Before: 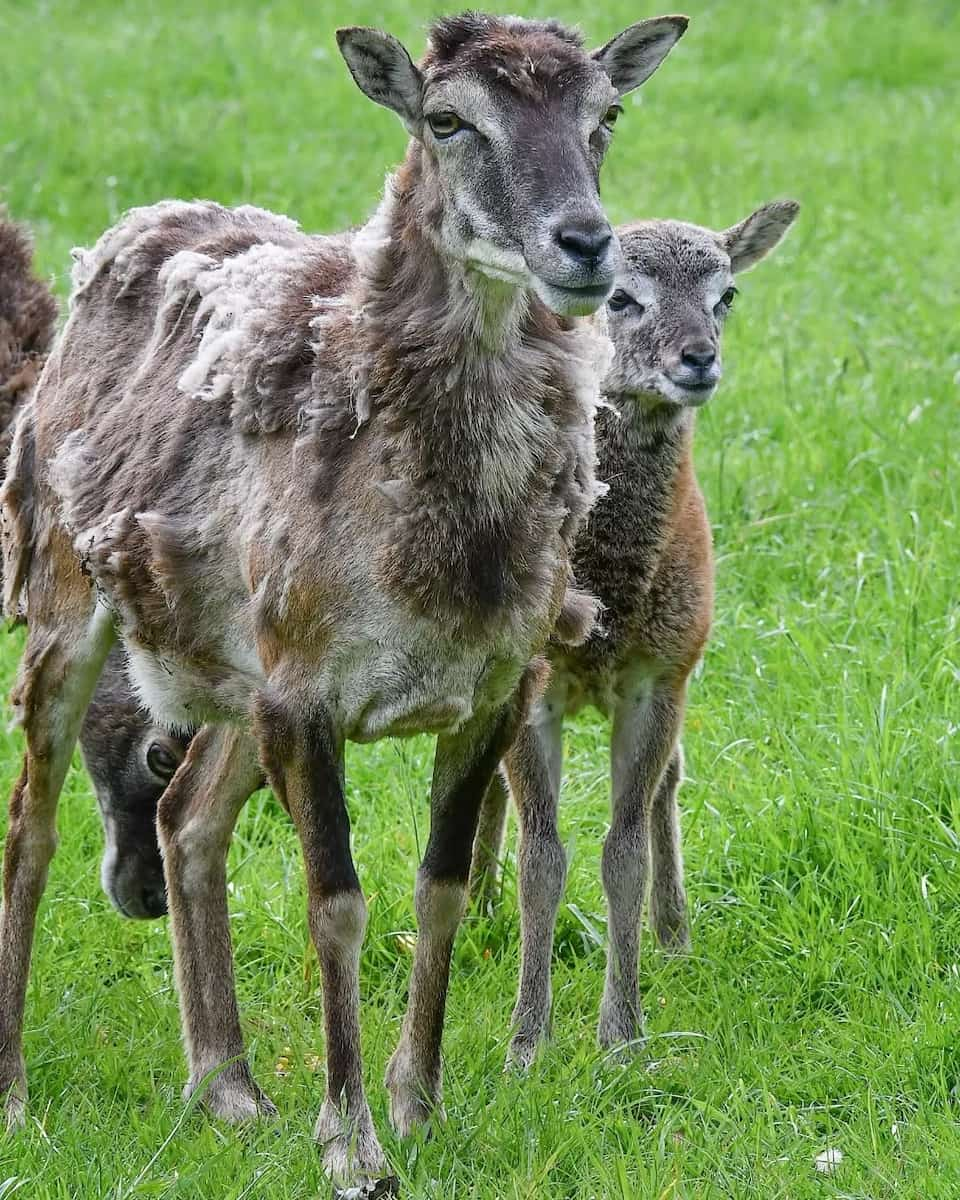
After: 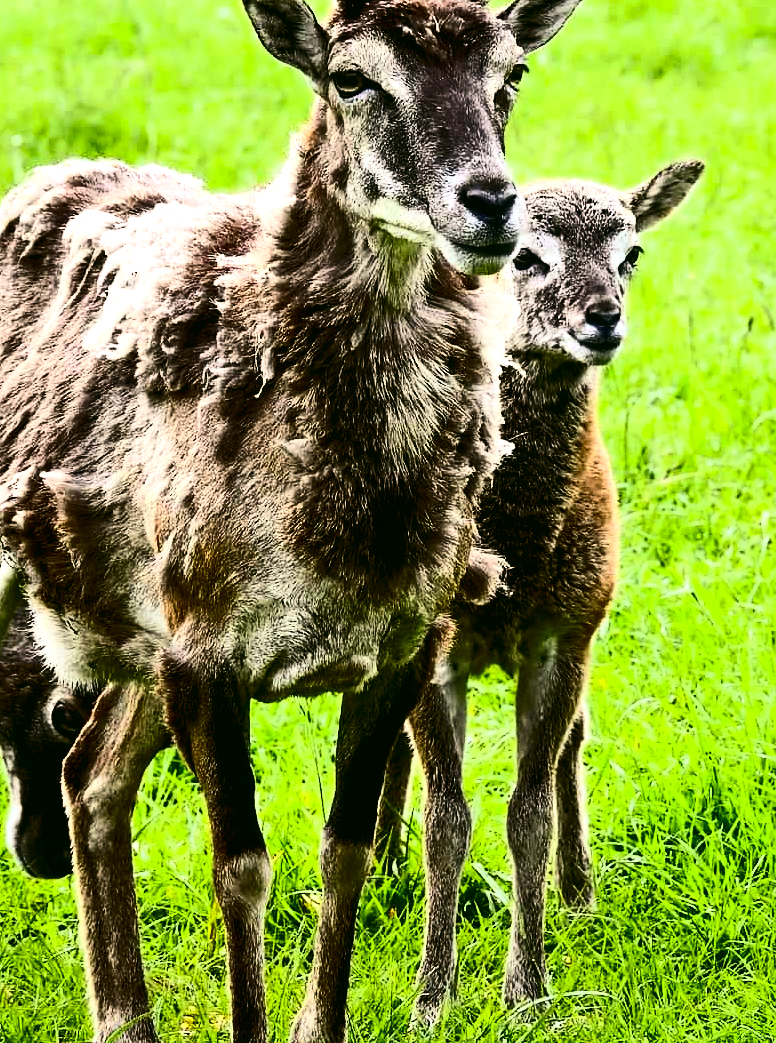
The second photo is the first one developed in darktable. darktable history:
contrast brightness saturation: contrast 0.4, brightness 0.05, saturation 0.25
white balance: red 1, blue 1
crop: left 9.929%, top 3.475%, right 9.188%, bottom 9.529%
exposure: black level correction 0.006, exposure -0.226 EV, compensate highlight preservation false
tone equalizer: -8 EV -1.08 EV, -7 EV -1.01 EV, -6 EV -0.867 EV, -5 EV -0.578 EV, -3 EV 0.578 EV, -2 EV 0.867 EV, -1 EV 1.01 EV, +0 EV 1.08 EV, edges refinement/feathering 500, mask exposure compensation -1.57 EV, preserve details no
rgb levels: mode RGB, independent channels, levels [[0, 0.5, 1], [0, 0.521, 1], [0, 0.536, 1]]
color correction: highlights a* -0.482, highlights b* 9.48, shadows a* -9.48, shadows b* 0.803
